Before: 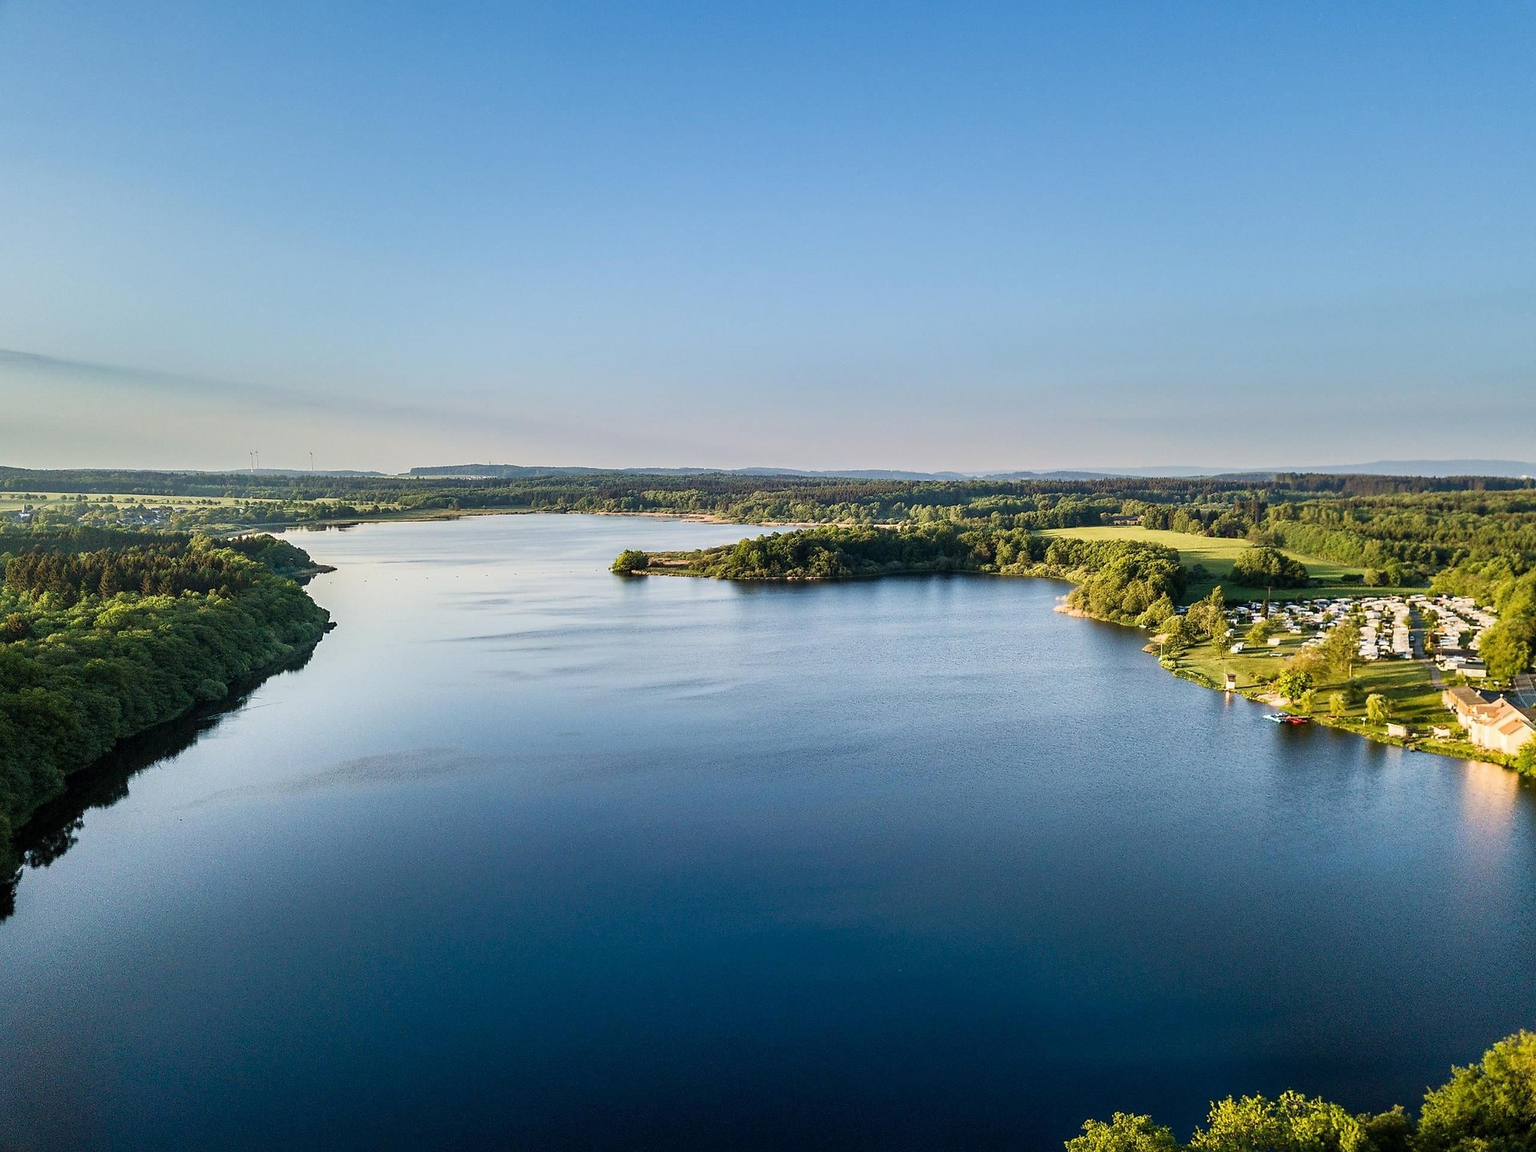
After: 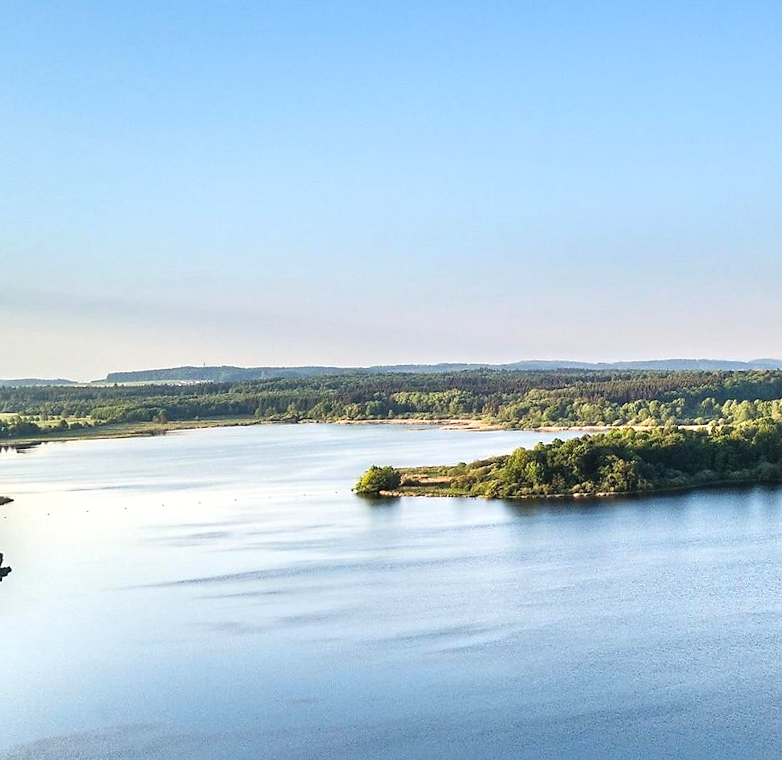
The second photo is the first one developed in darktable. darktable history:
crop: left 20.248%, top 10.86%, right 35.675%, bottom 34.321%
rotate and perspective: rotation -1.68°, lens shift (vertical) -0.146, crop left 0.049, crop right 0.912, crop top 0.032, crop bottom 0.96
exposure: black level correction -0.002, exposure 0.54 EV, compensate highlight preservation false
